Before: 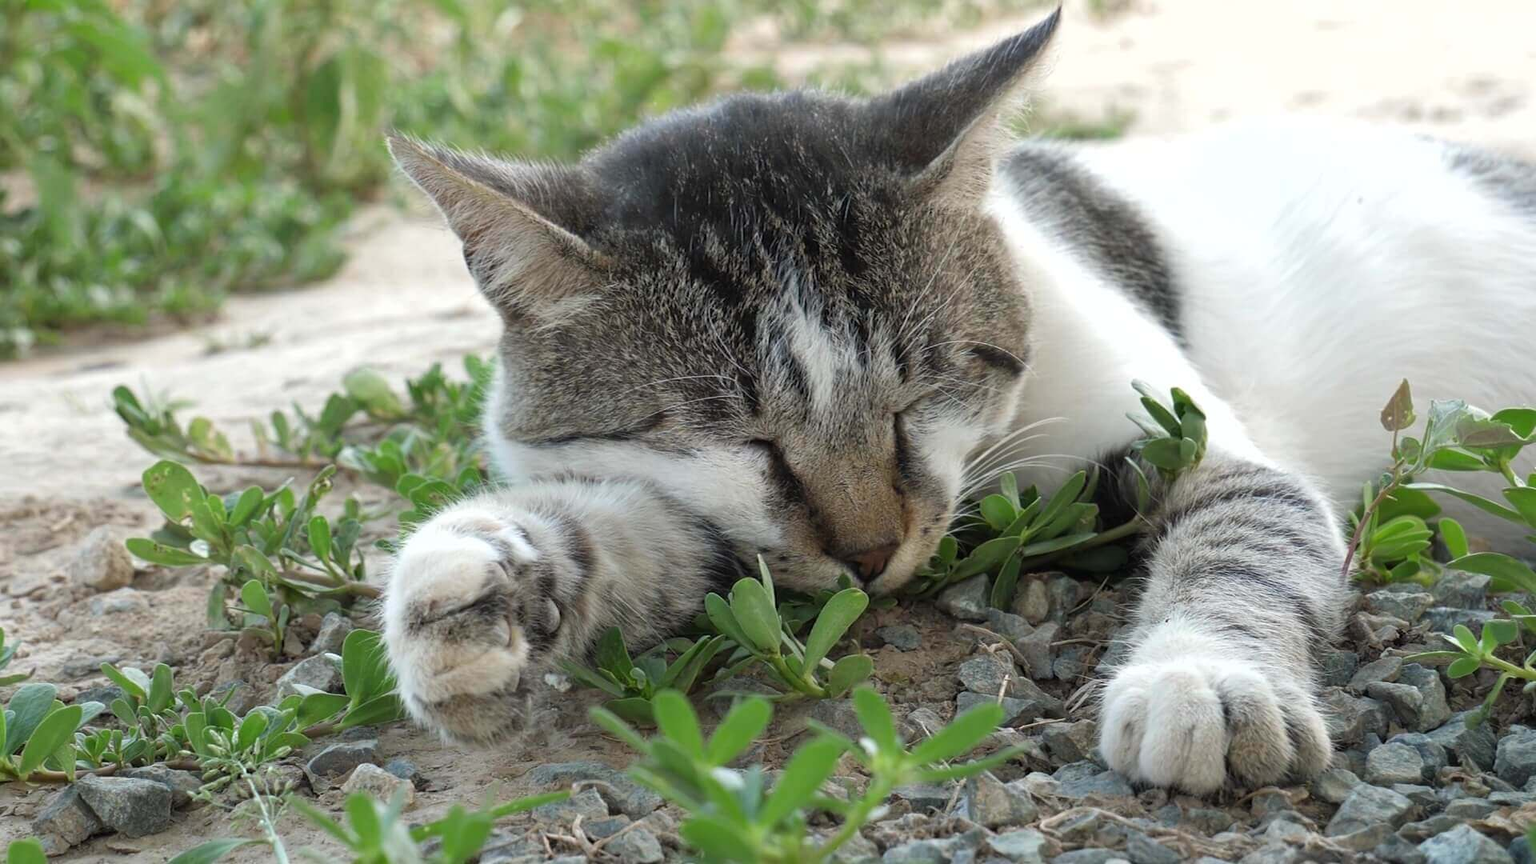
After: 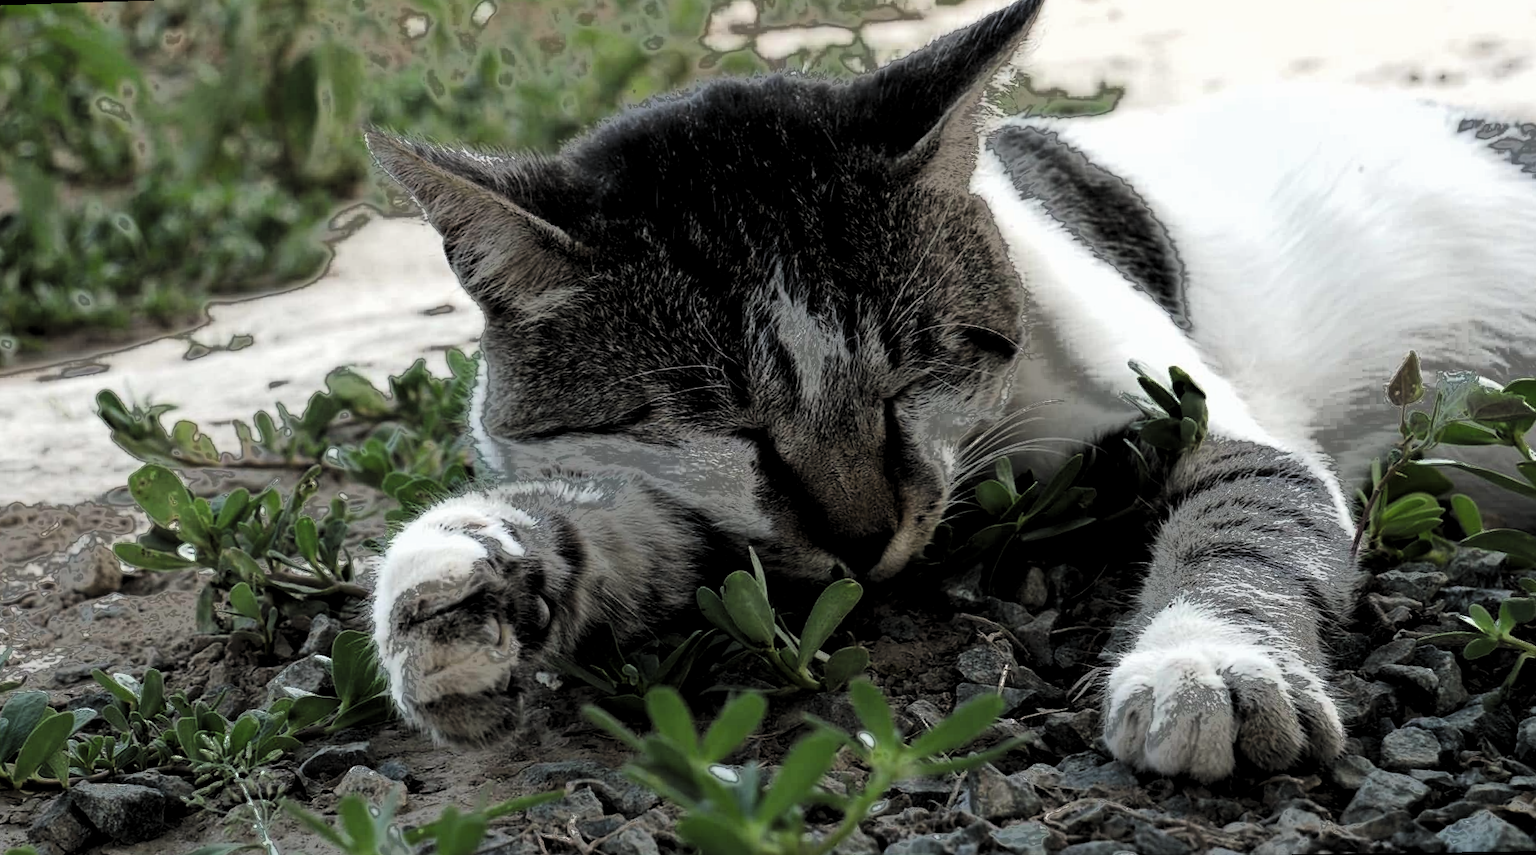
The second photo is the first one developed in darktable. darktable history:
filmic rgb: black relative exposure -7.65 EV, white relative exposure 4.56 EV, hardness 3.61
rotate and perspective: rotation -1.32°, lens shift (horizontal) -0.031, crop left 0.015, crop right 0.985, crop top 0.047, crop bottom 0.982
white balance: emerald 1
fill light: exposure -0.73 EV, center 0.69, width 2.2
levels: mode automatic, black 8.58%, gray 59.42%, levels [0, 0.445, 1]
